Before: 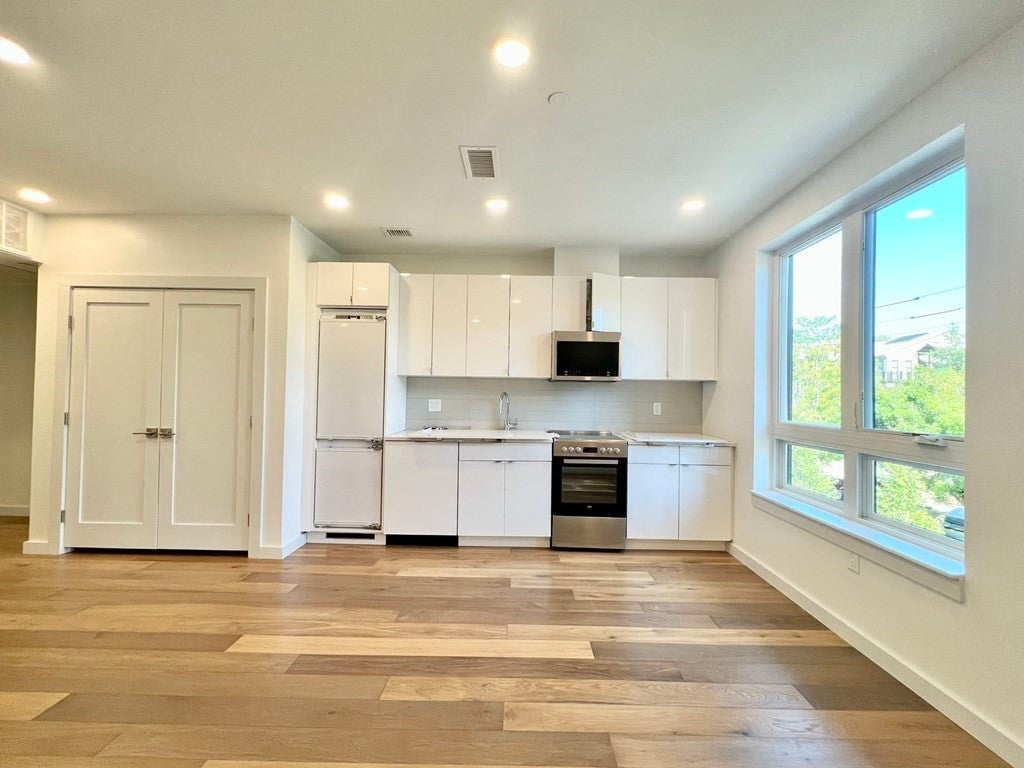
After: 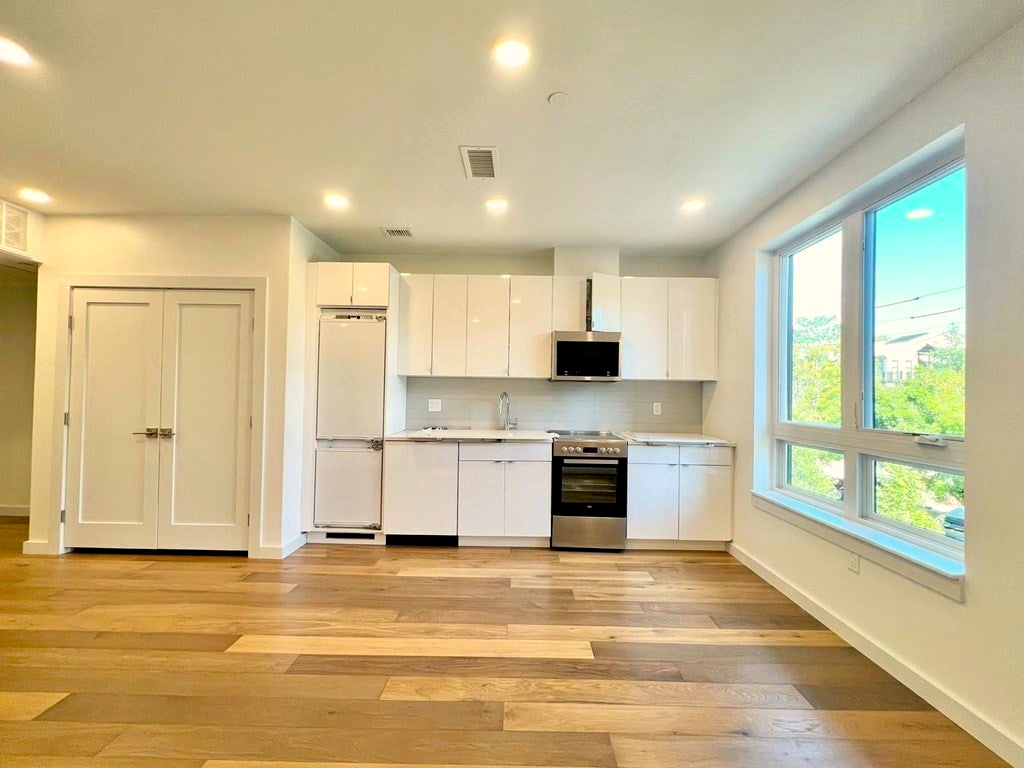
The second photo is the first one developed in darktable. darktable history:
levels: levels [0, 0.492, 0.984]
color balance rgb: highlights gain › chroma 2.057%, highlights gain › hue 73.99°, global offset › luminance -0.484%, perceptual saturation grading › global saturation 25.831%
